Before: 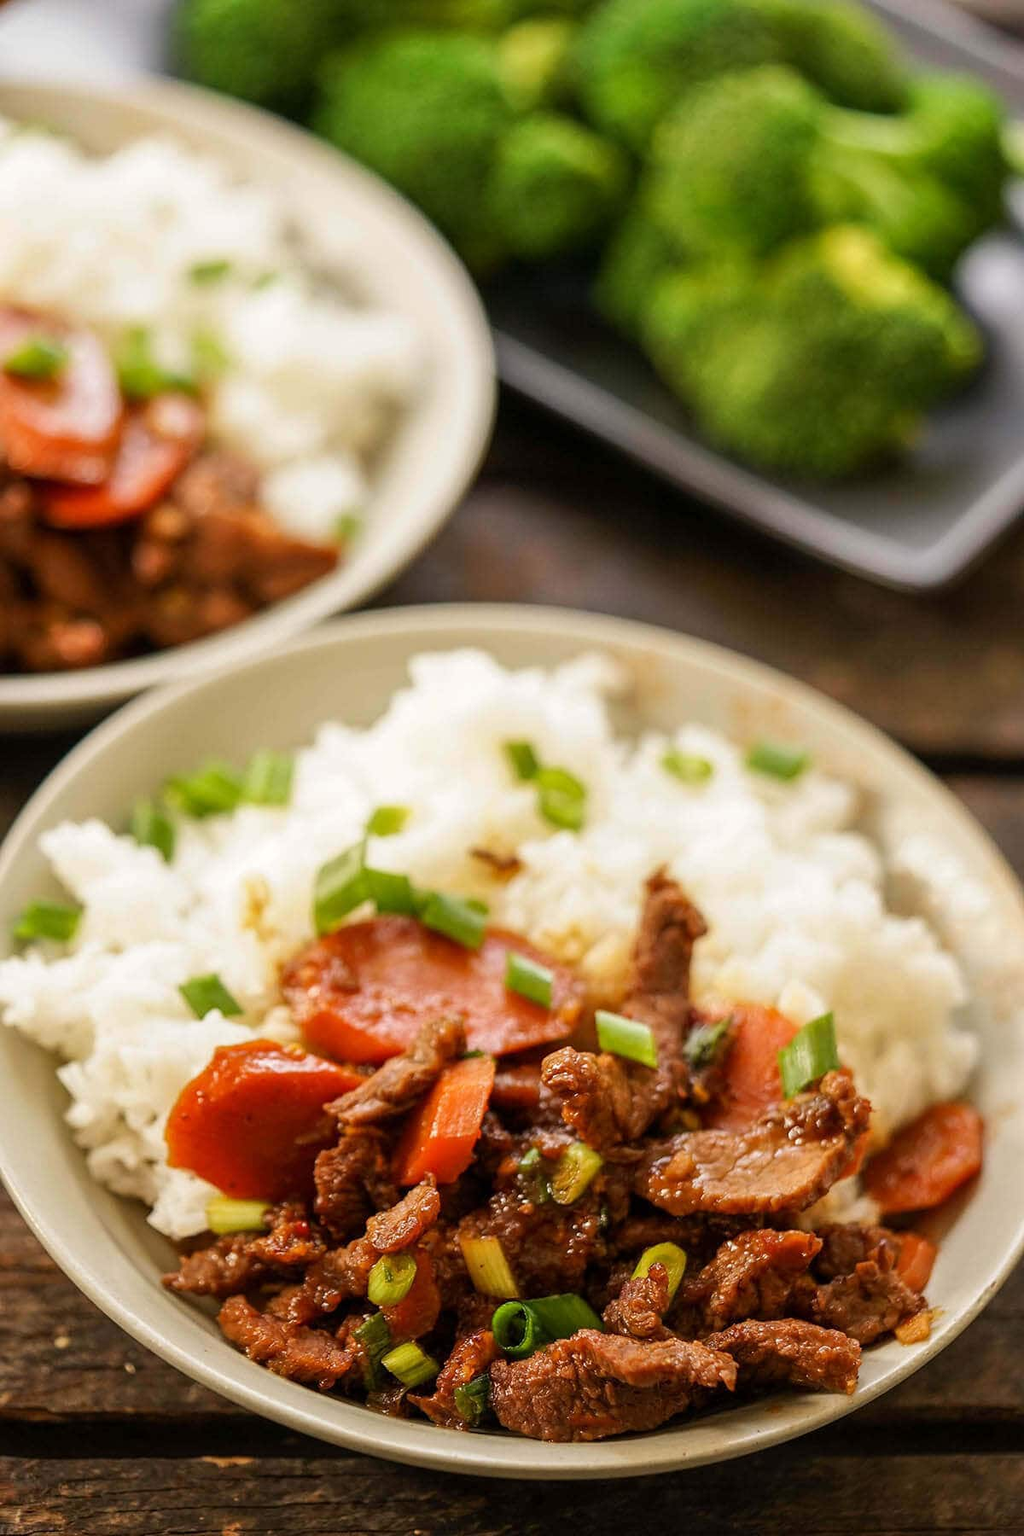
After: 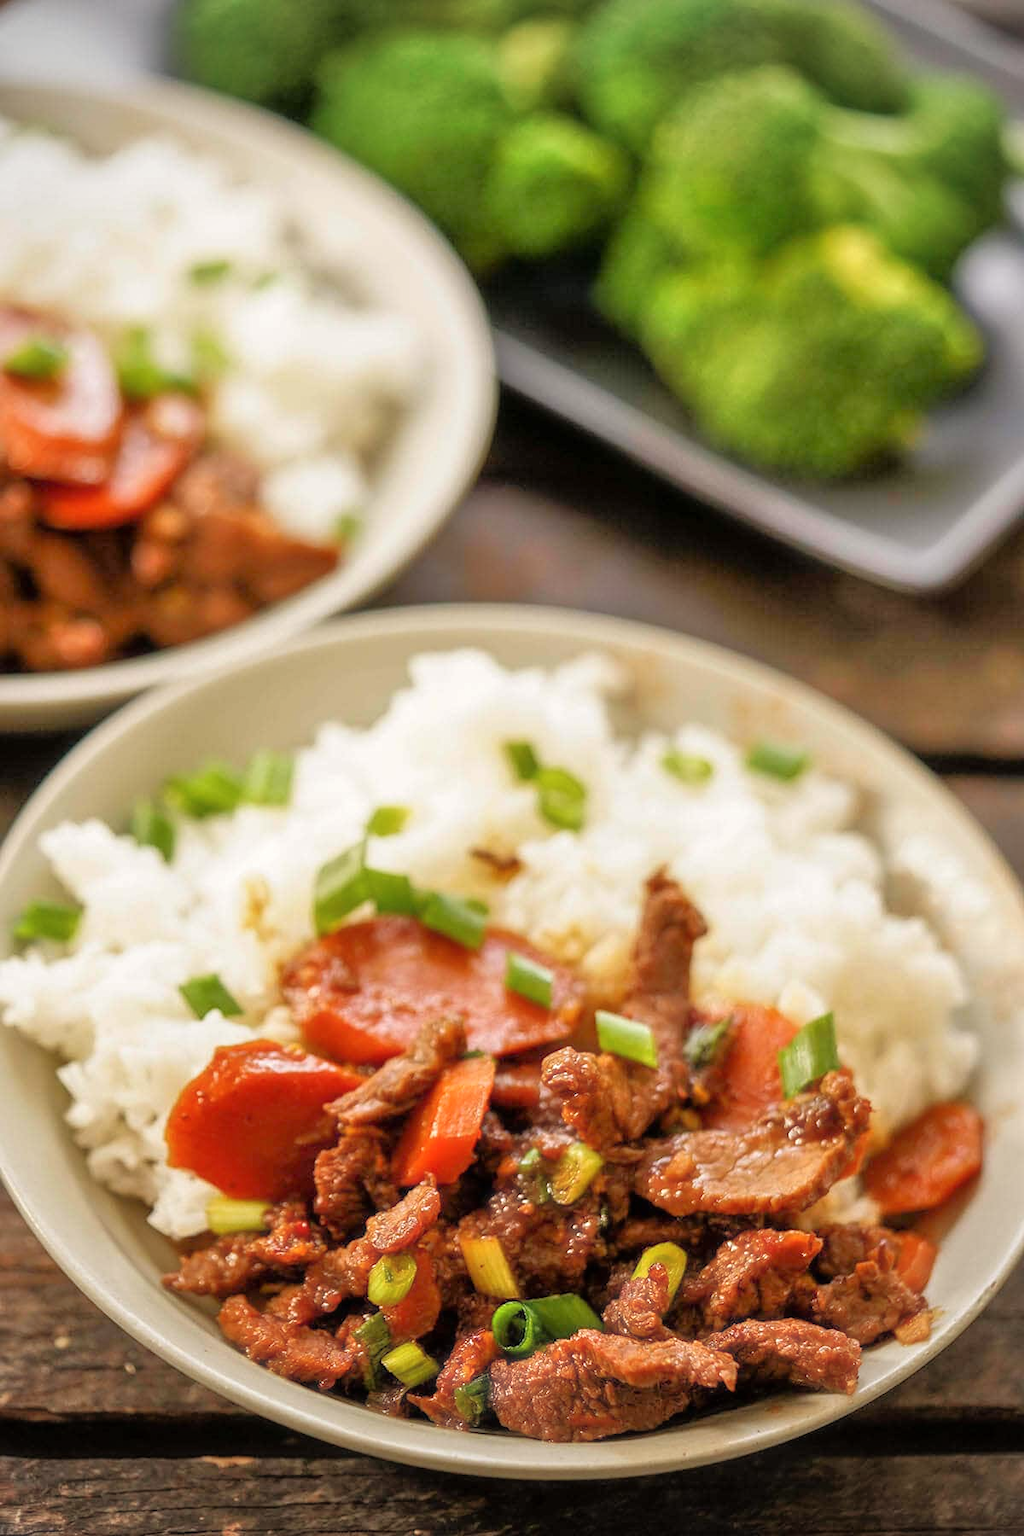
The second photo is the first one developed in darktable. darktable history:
vignetting: fall-off radius 61.04%
tone equalizer: -7 EV 0.142 EV, -6 EV 0.58 EV, -5 EV 1.15 EV, -4 EV 1.31 EV, -3 EV 1.13 EV, -2 EV 0.6 EV, -1 EV 0.145 EV
haze removal: strength -0.108, compatibility mode true, adaptive false
